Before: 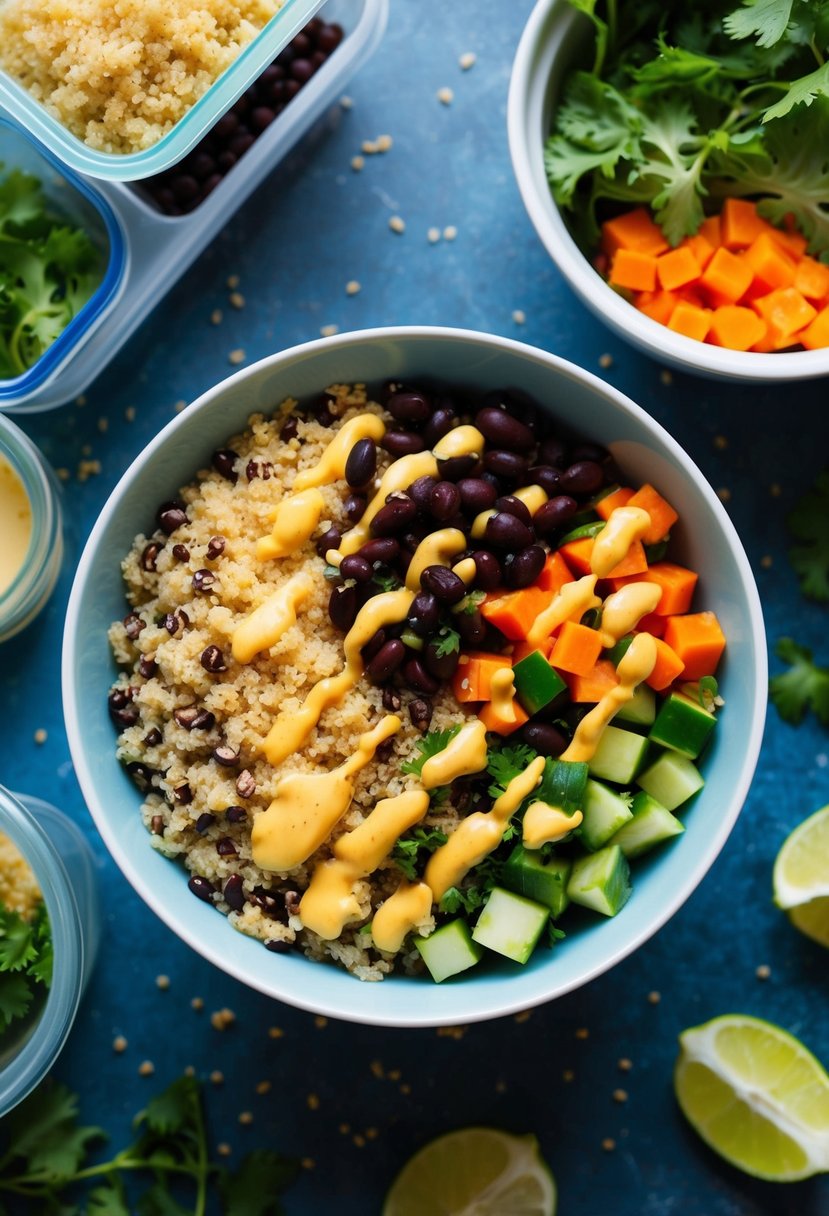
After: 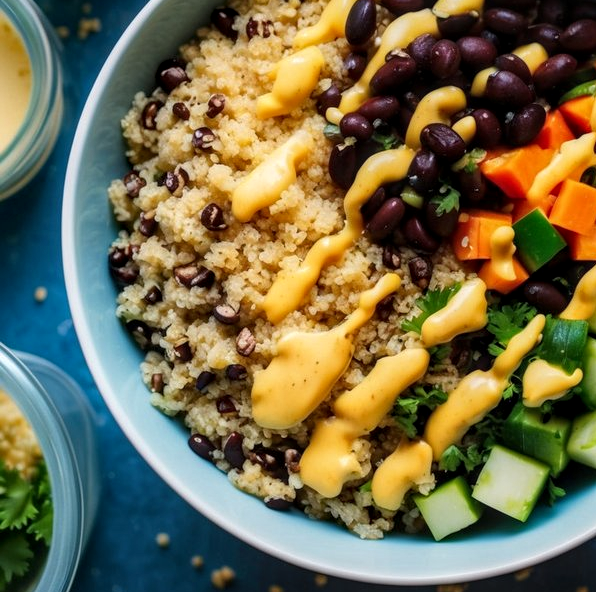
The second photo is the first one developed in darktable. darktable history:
crop: top 36.425%, right 28.065%, bottom 14.809%
local contrast: highlights 33%, detail 135%
